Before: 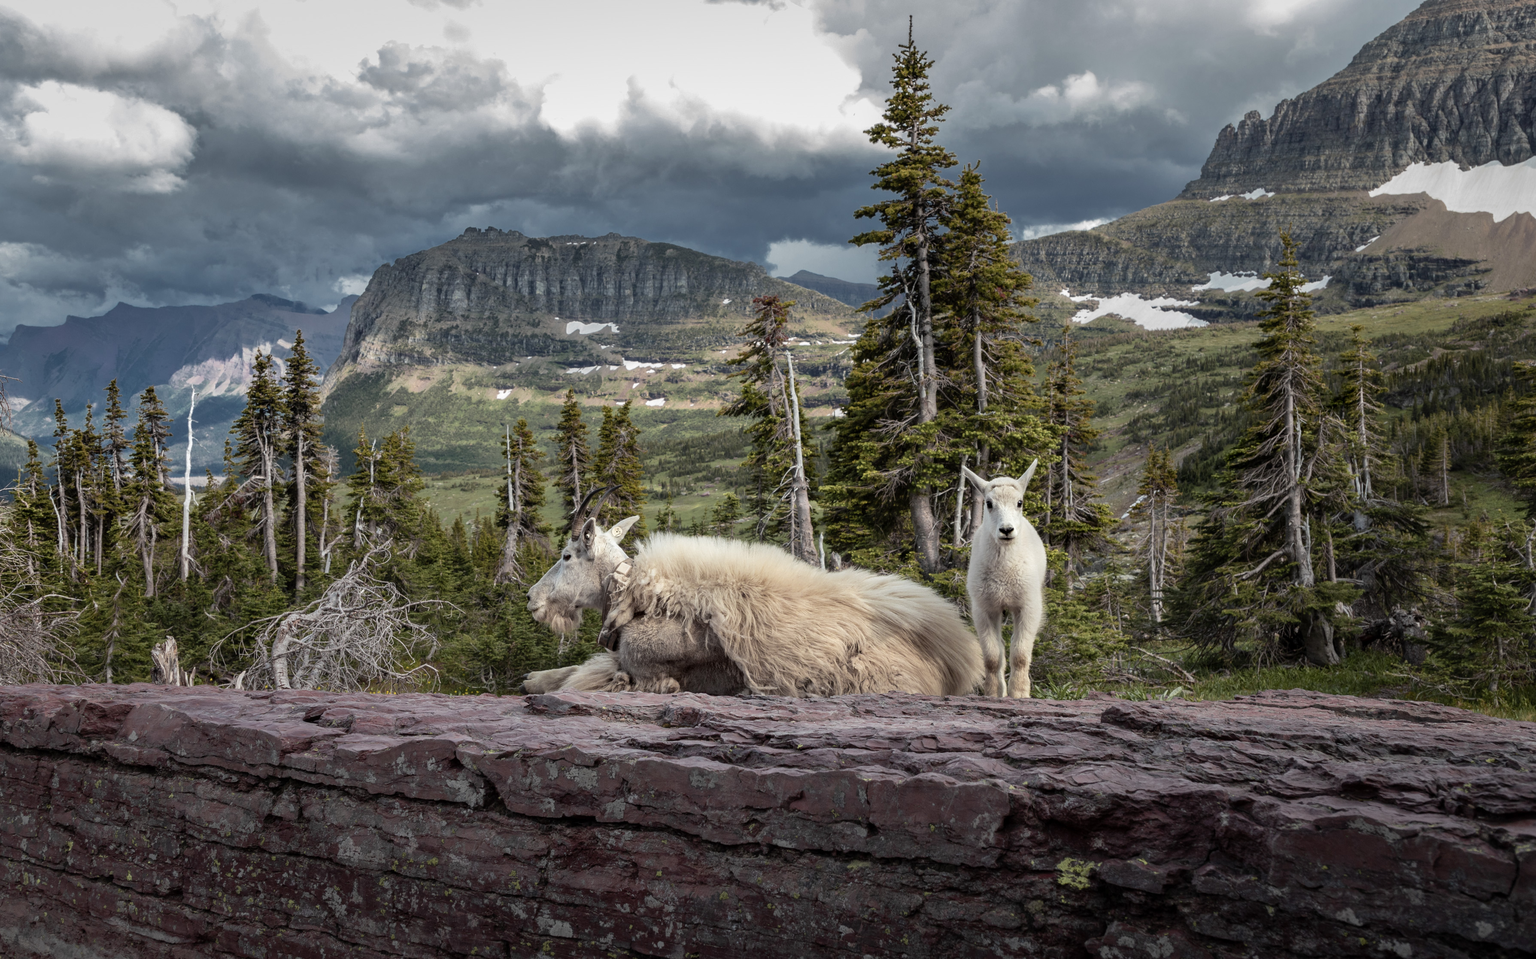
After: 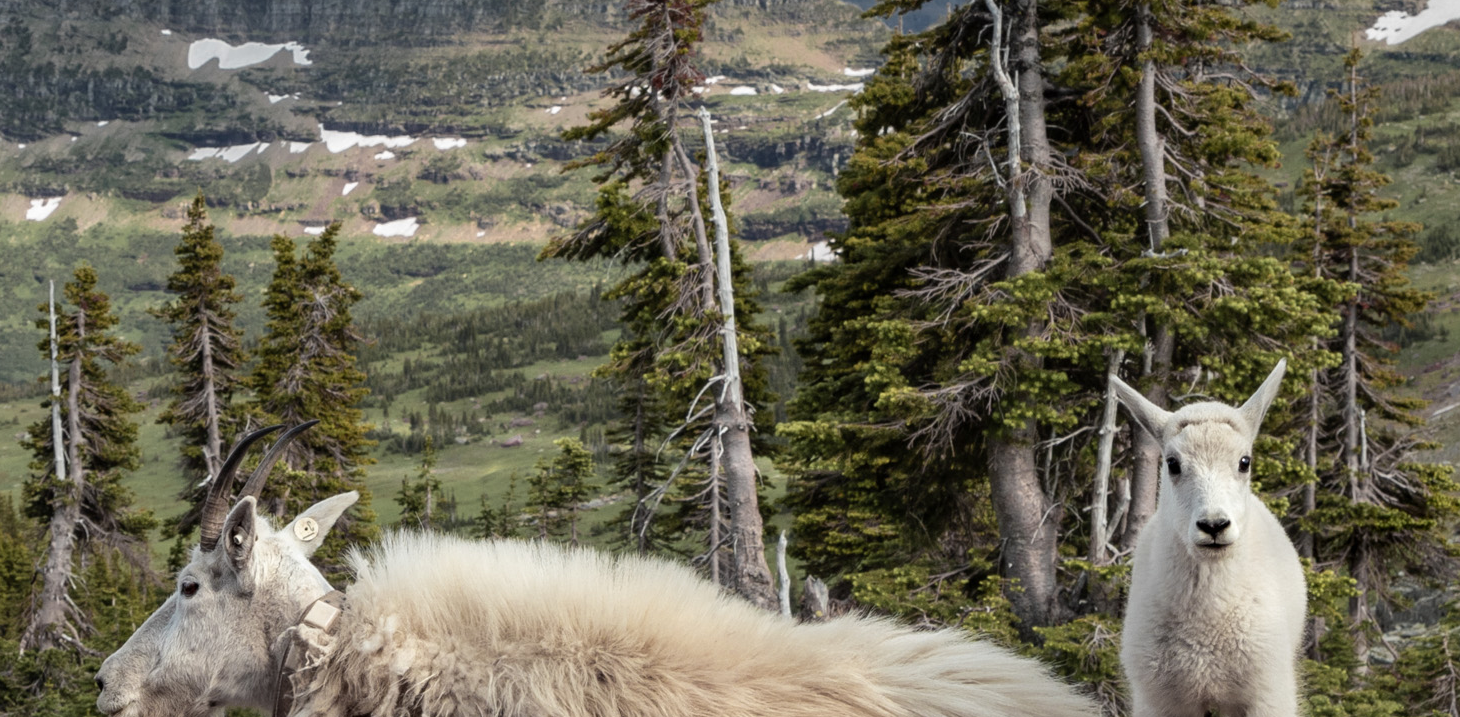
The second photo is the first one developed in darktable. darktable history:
crop: left 31.619%, top 31.782%, right 27.566%, bottom 36.105%
